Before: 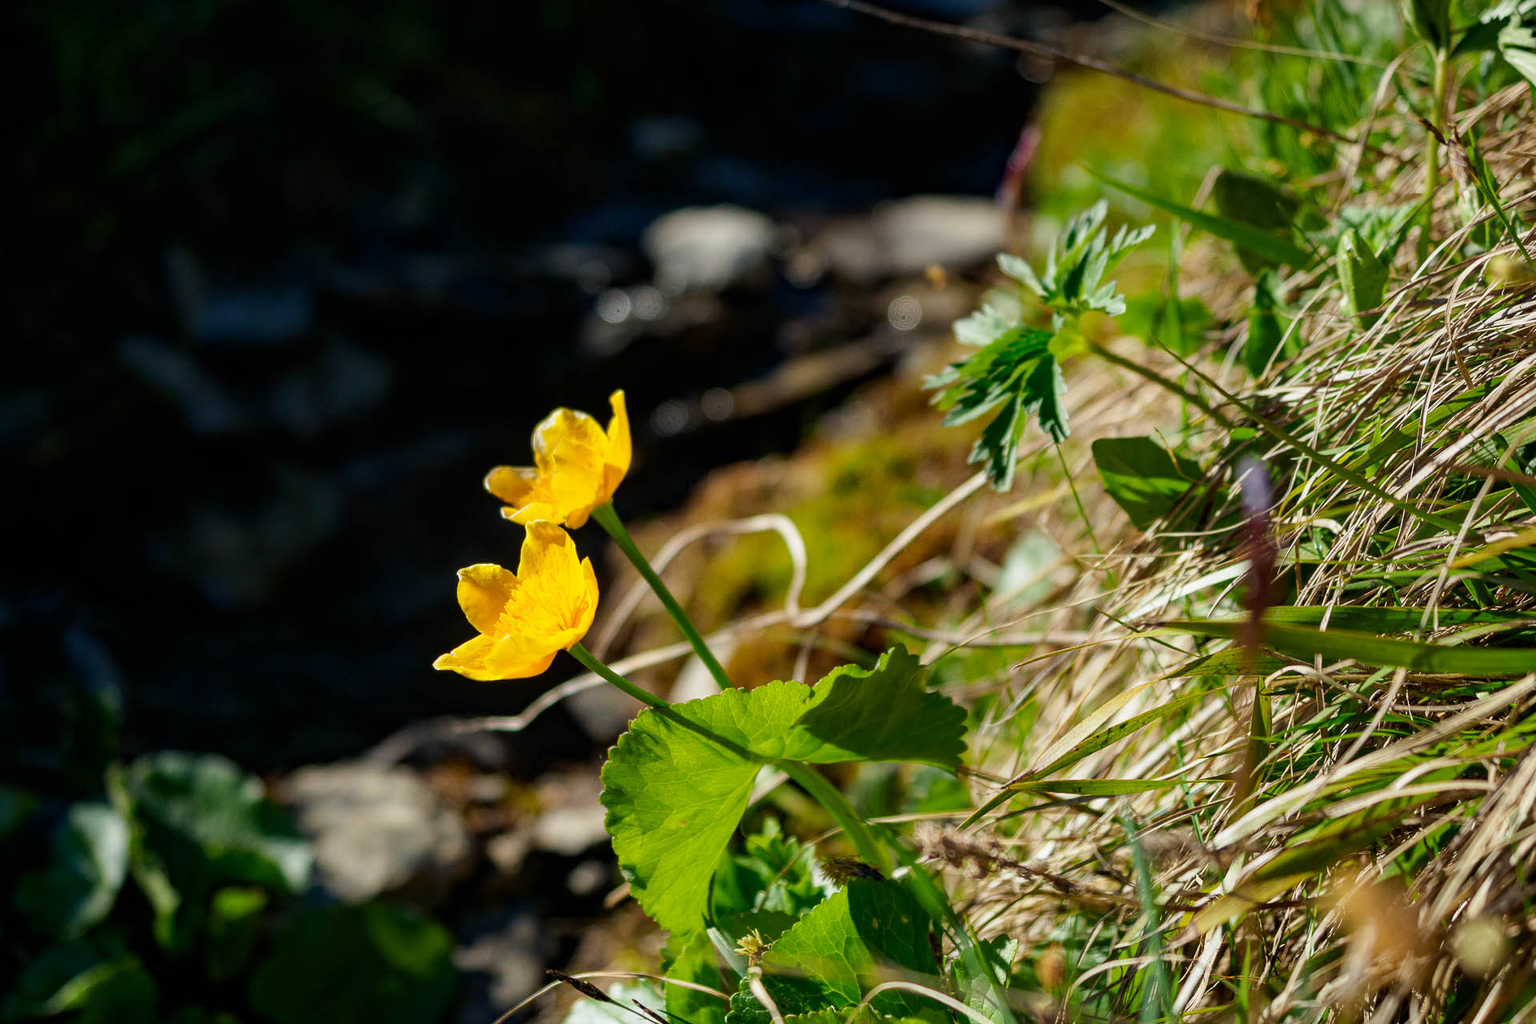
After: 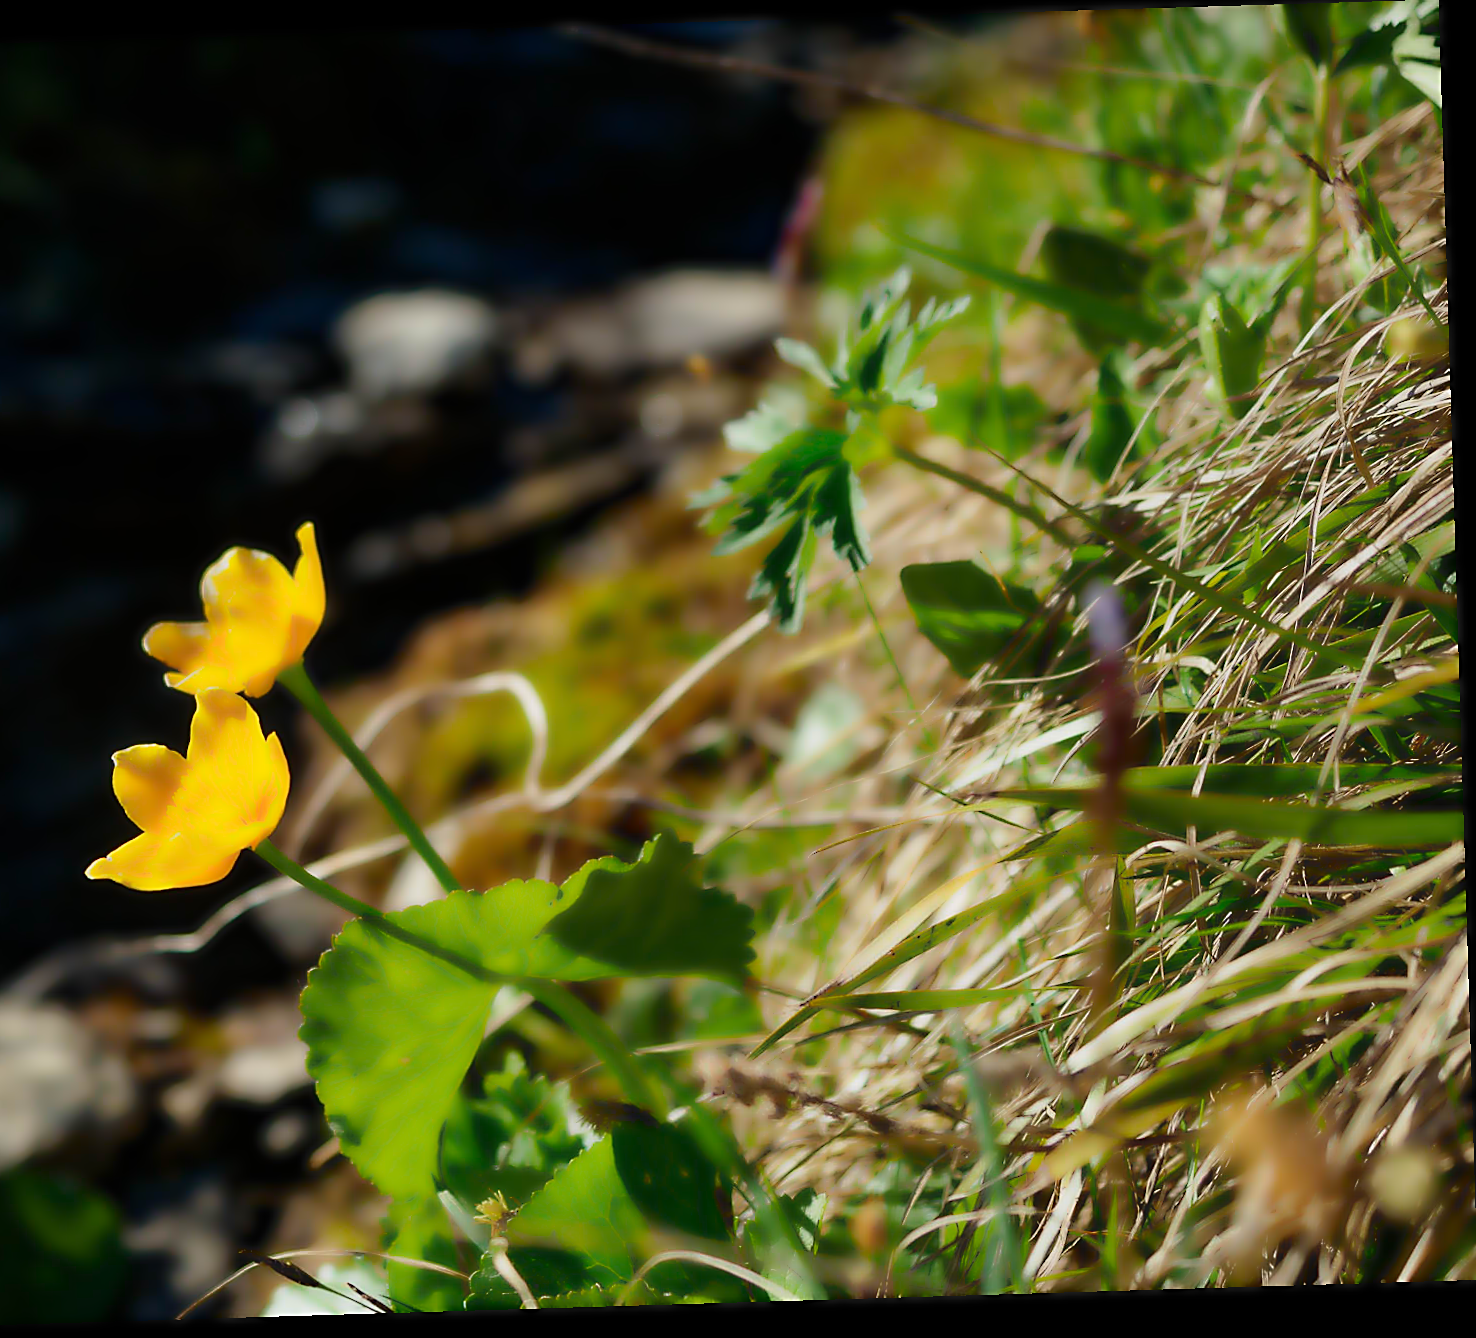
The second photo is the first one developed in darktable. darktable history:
rotate and perspective: rotation -1.75°, automatic cropping off
lowpass: radius 4, soften with bilateral filter, unbound 0
sharpen: on, module defaults
crop and rotate: left 24.6%
